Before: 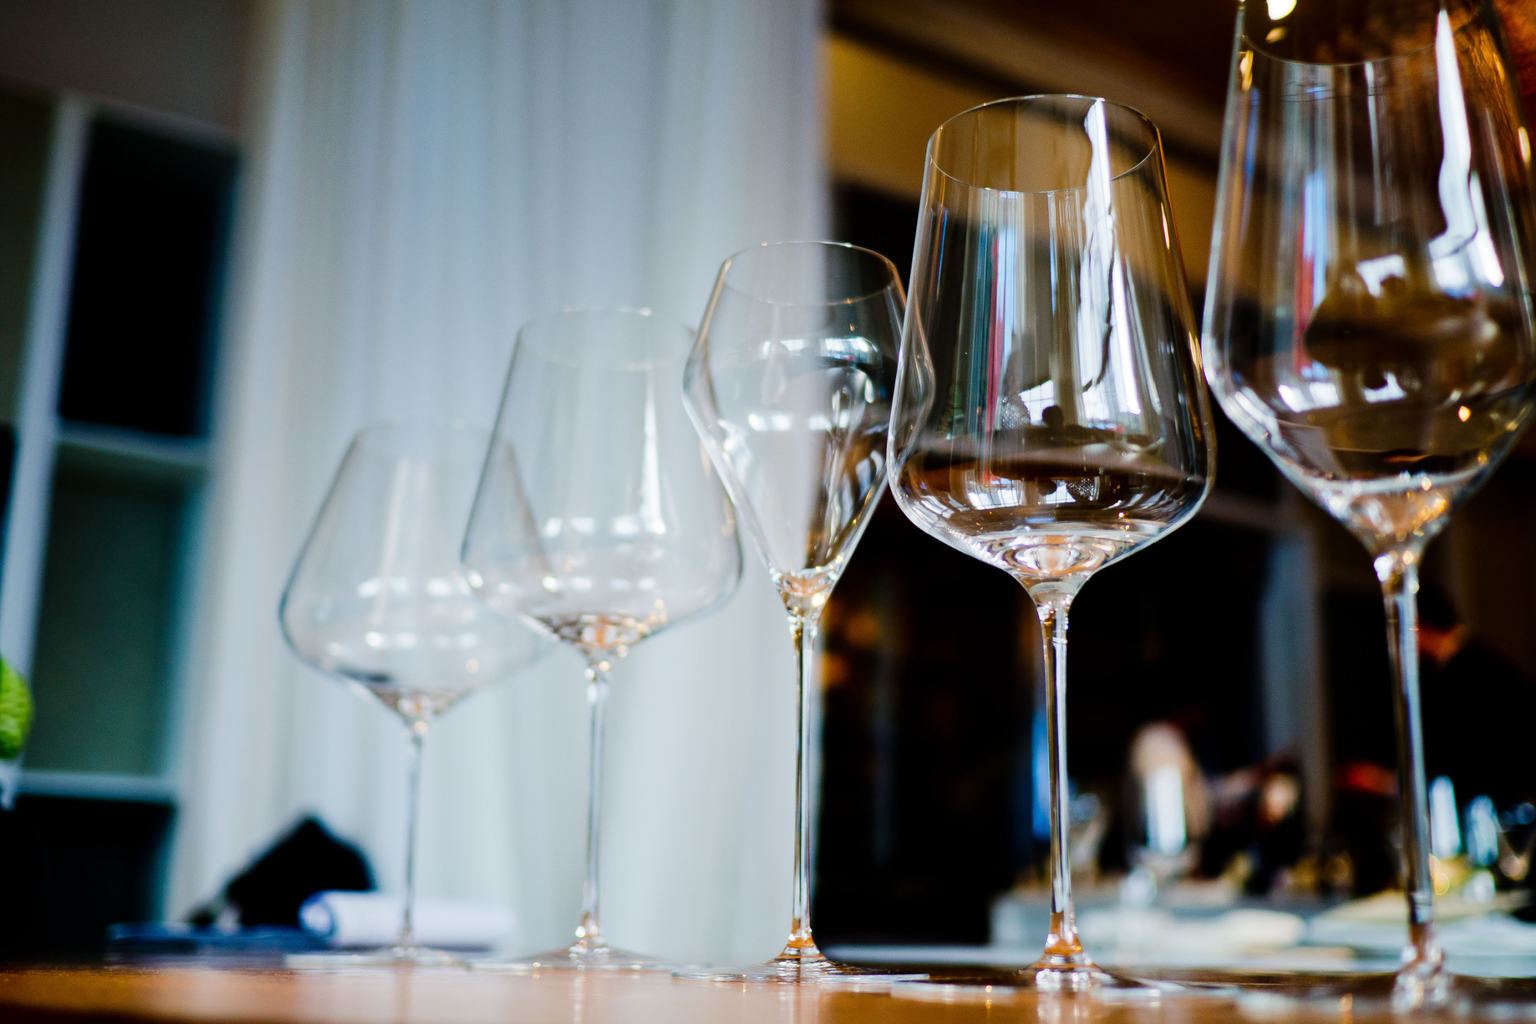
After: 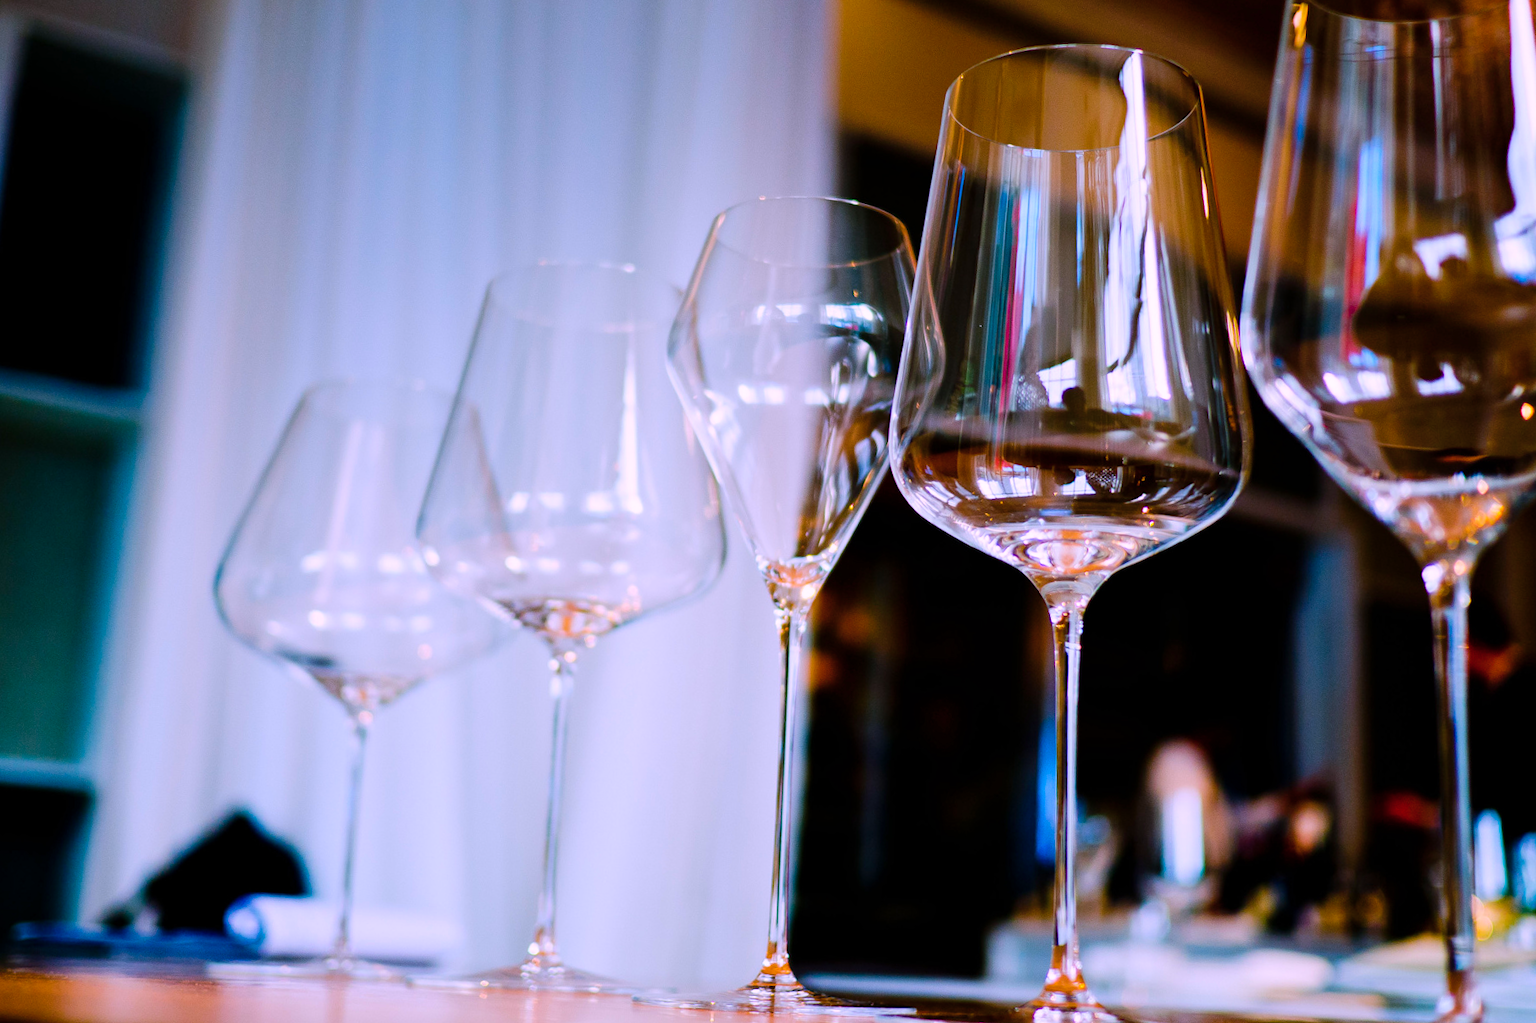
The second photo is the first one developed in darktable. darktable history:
crop and rotate: angle -1.96°, left 3.097%, top 4.154%, right 1.586%, bottom 0.529%
color correction: highlights a* 15.46, highlights b* -20.56
color balance rgb: linear chroma grading › global chroma 15%, perceptual saturation grading › global saturation 30%
tone equalizer: on, module defaults
